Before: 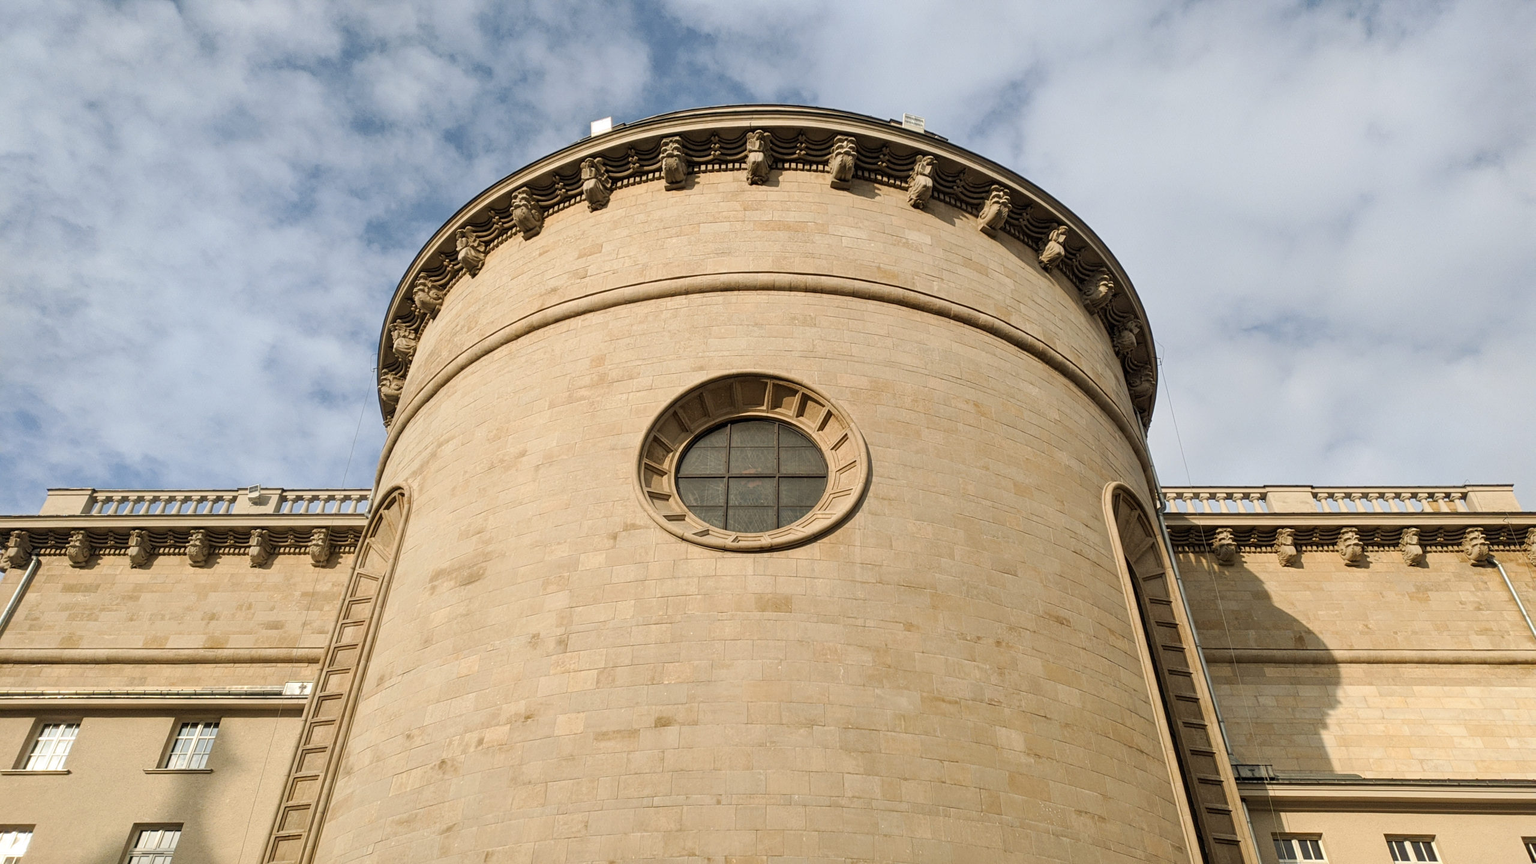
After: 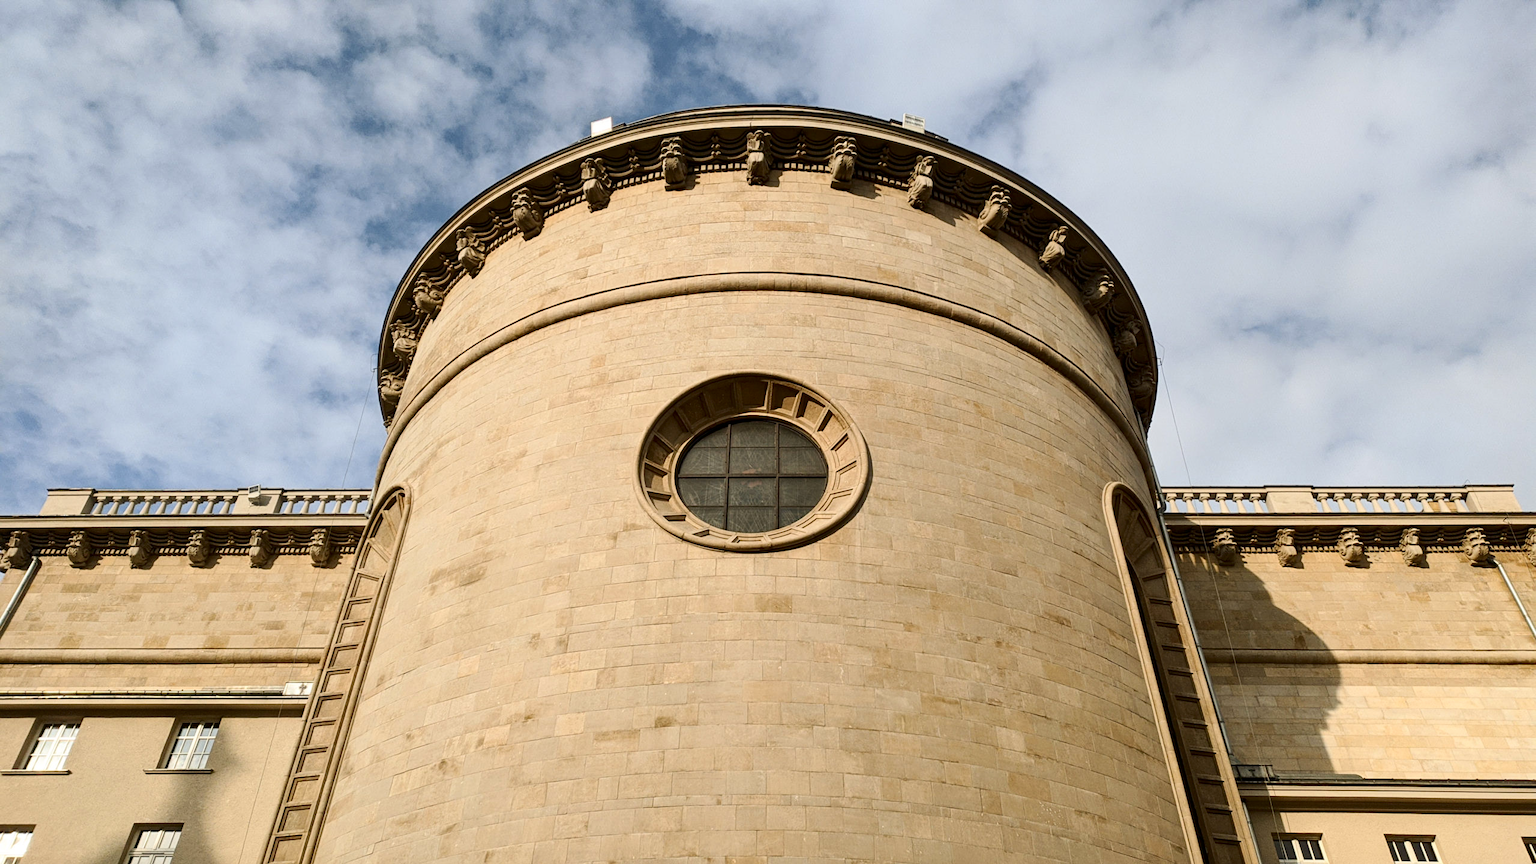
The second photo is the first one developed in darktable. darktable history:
contrast brightness saturation: contrast 0.196, brightness -0.102, saturation 0.096
